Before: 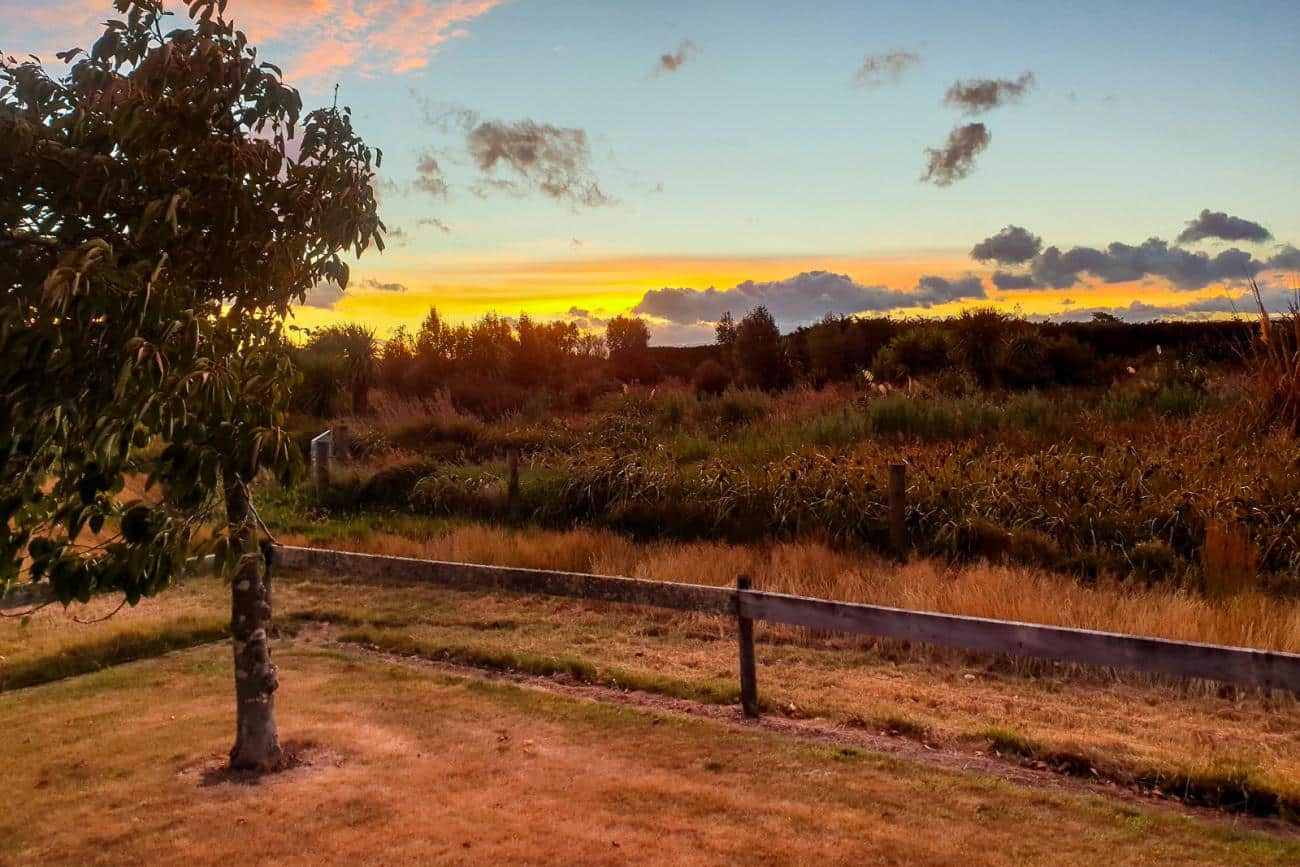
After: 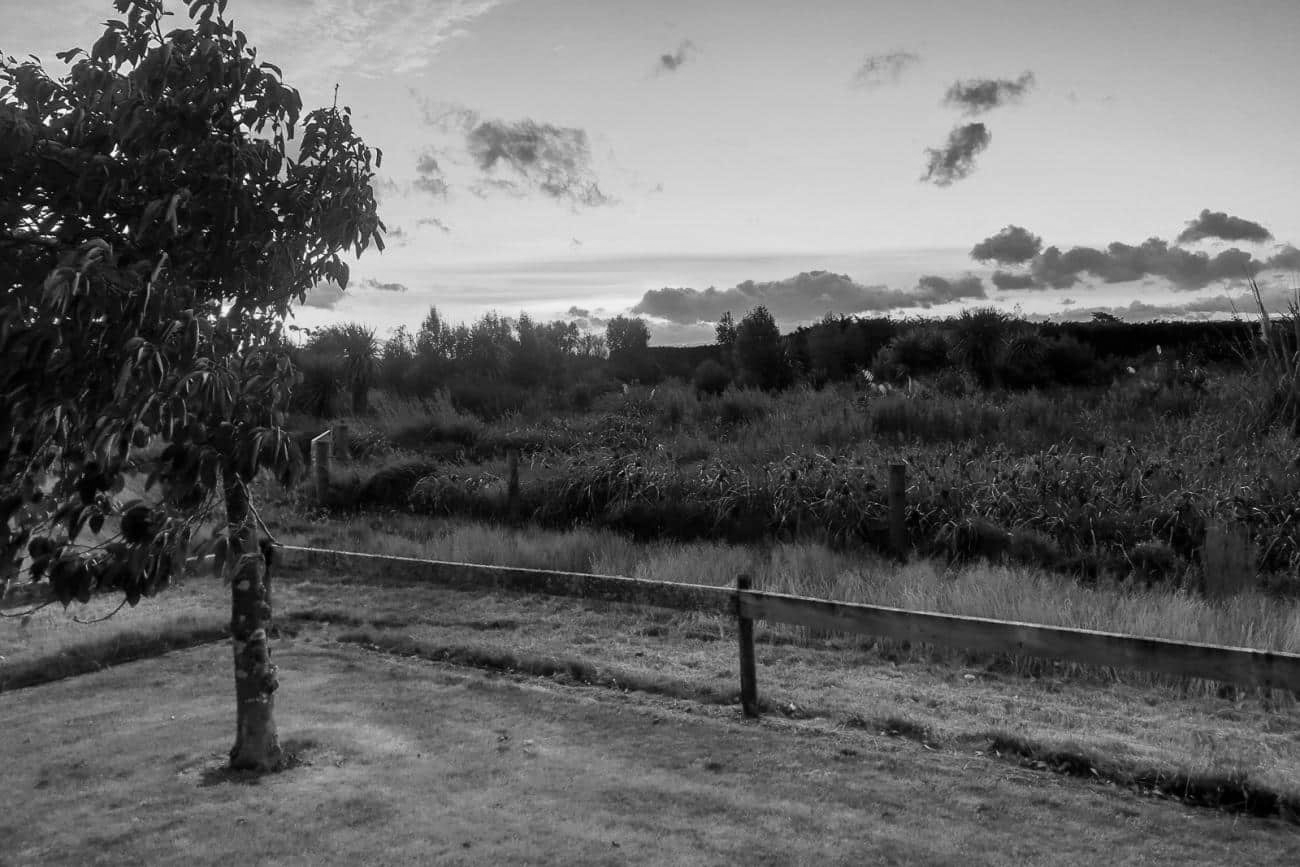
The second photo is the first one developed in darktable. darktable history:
exposure: compensate highlight preservation false
monochrome: on, module defaults
